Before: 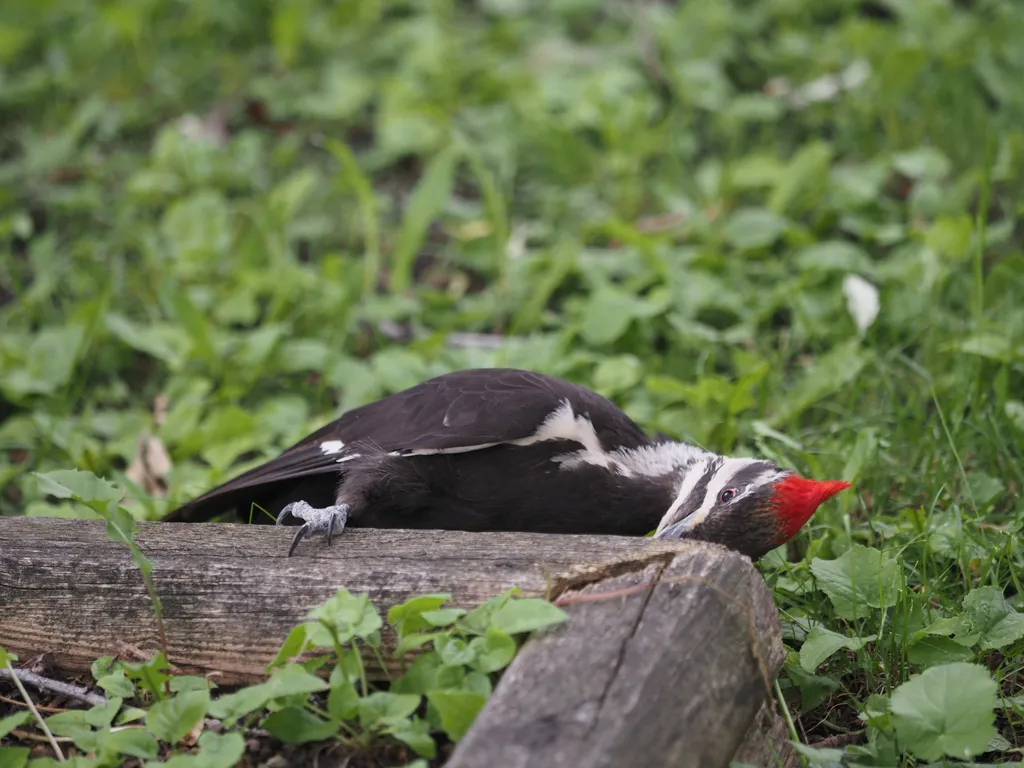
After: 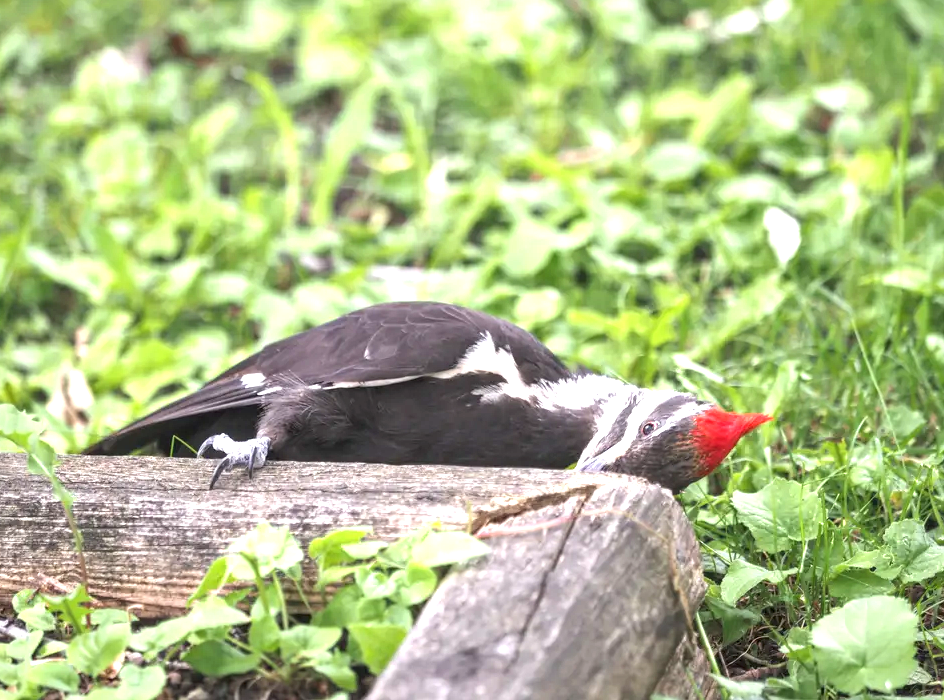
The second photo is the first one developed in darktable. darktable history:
exposure: black level correction 0, exposure 1.669 EV, compensate exposure bias true, compensate highlight preservation false
local contrast: on, module defaults
crop and rotate: left 7.786%, top 8.85%
